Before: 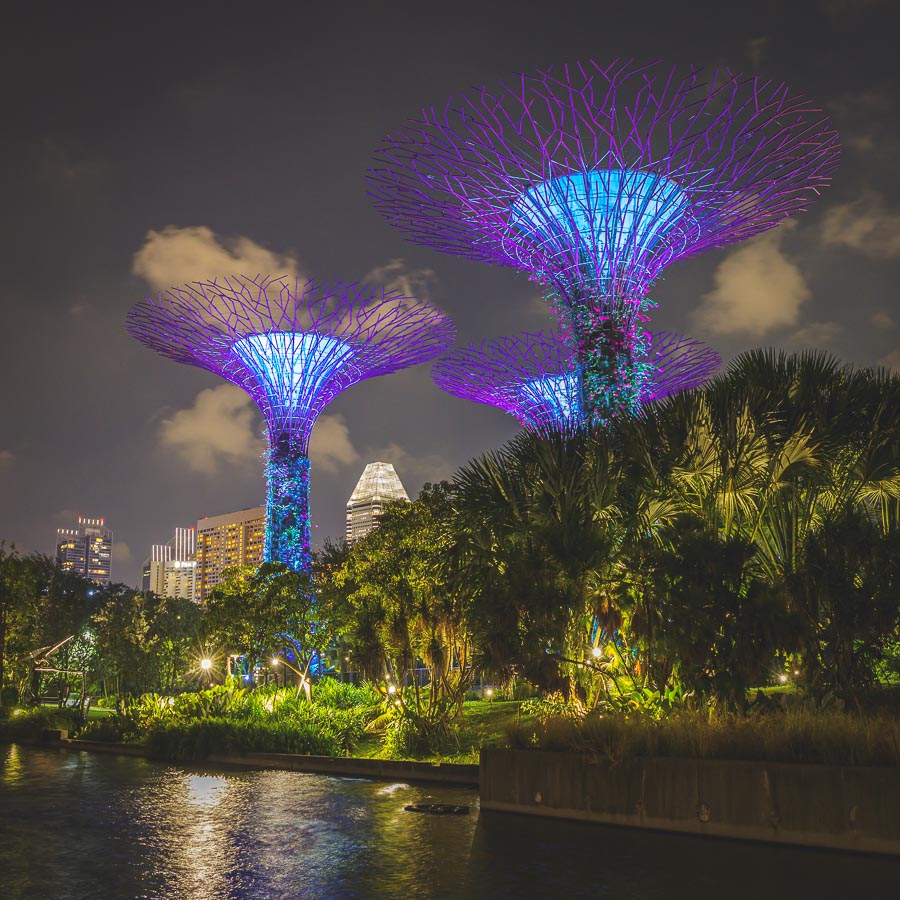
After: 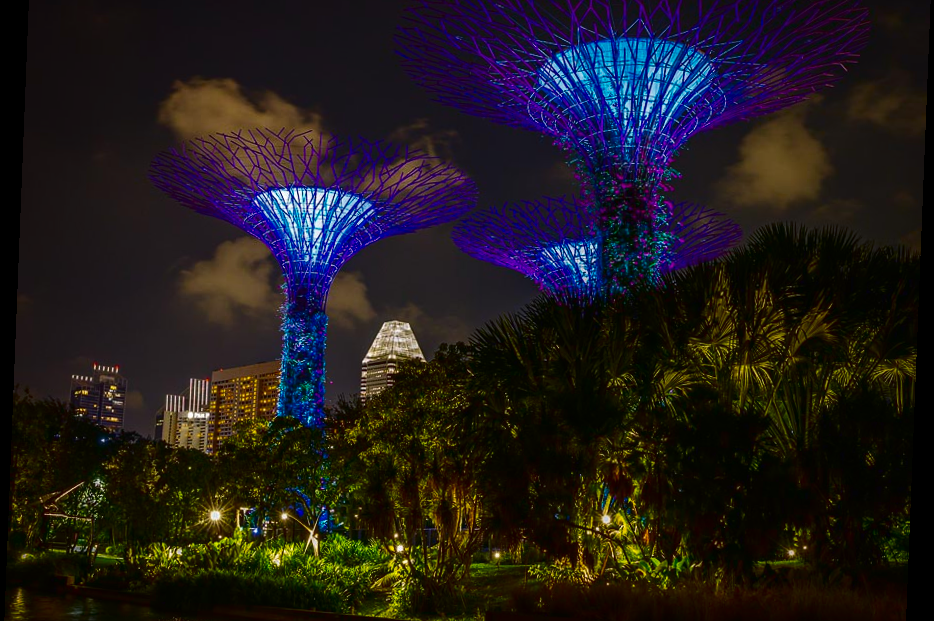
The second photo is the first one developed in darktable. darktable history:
crop: top 16.727%, bottom 16.727%
rotate and perspective: rotation 2.27°, automatic cropping off
contrast brightness saturation: contrast 0.09, brightness -0.59, saturation 0.17
